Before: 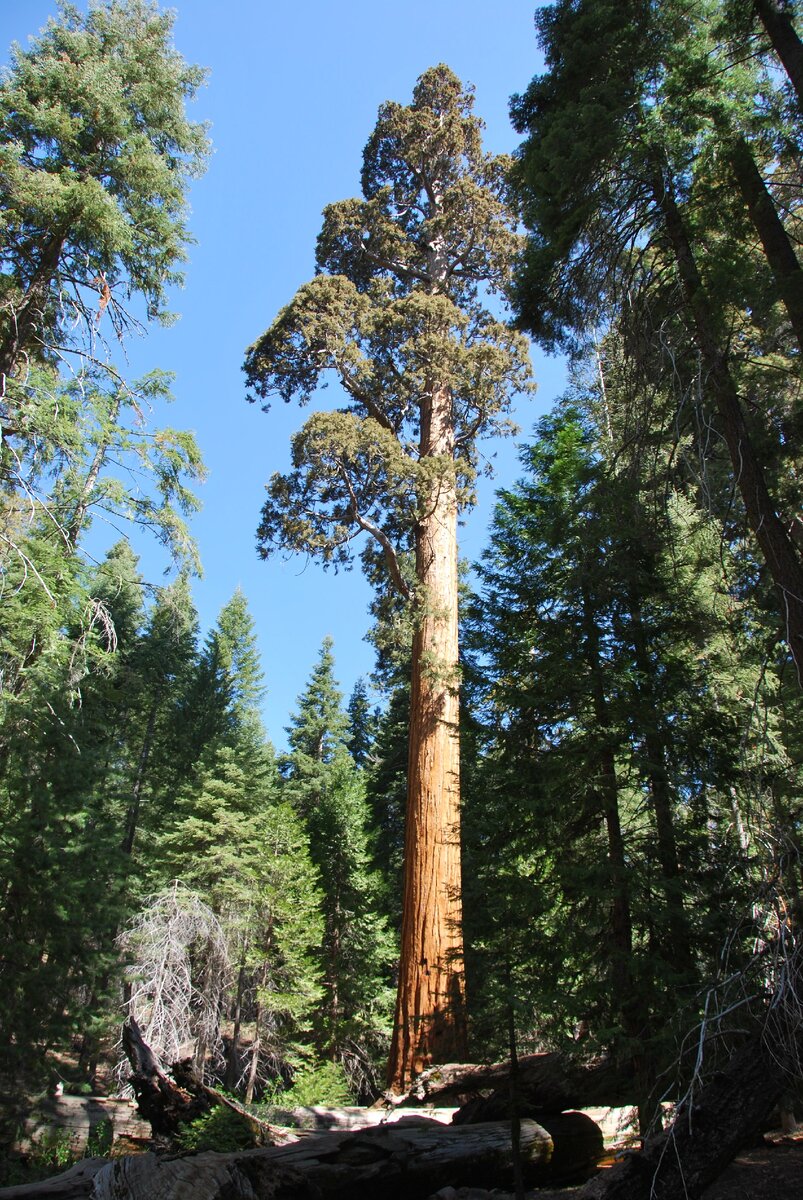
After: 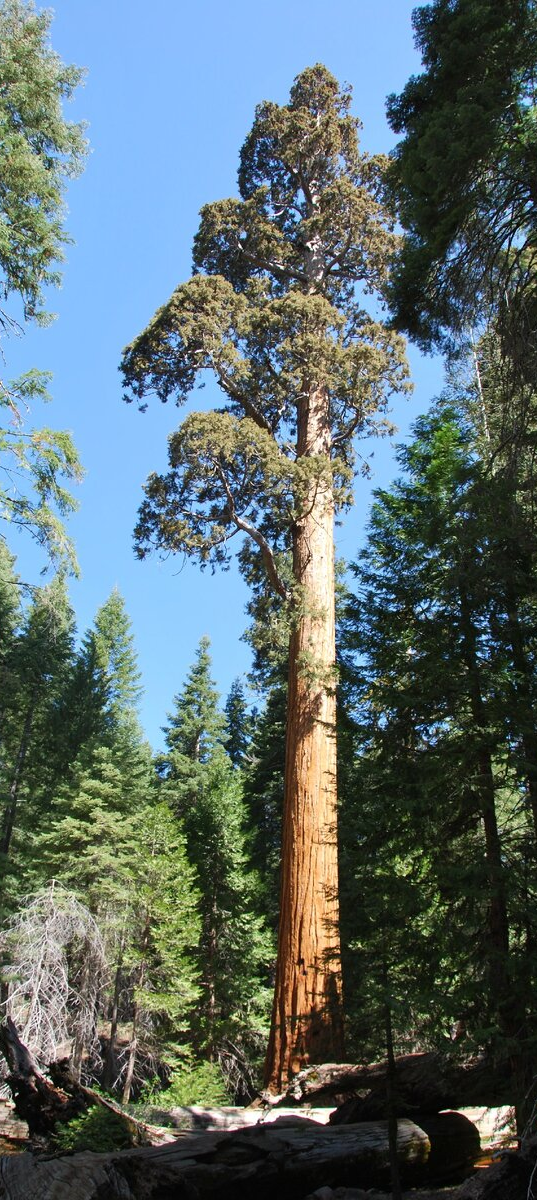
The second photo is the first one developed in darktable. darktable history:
crop: left 15.369%, right 17.743%
